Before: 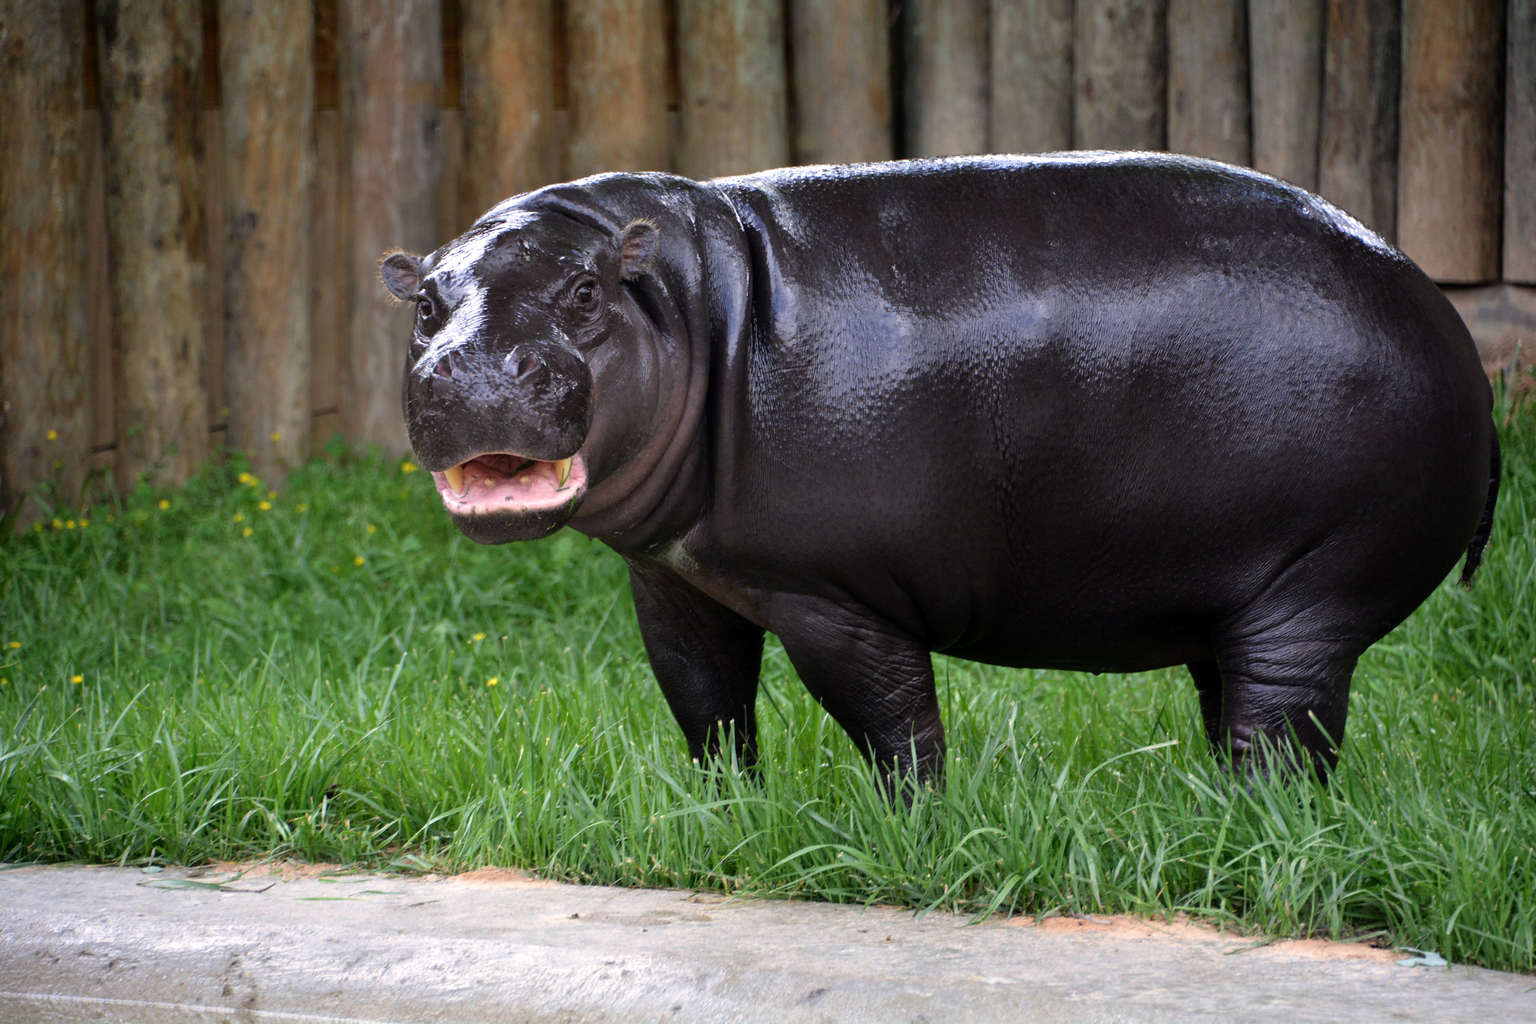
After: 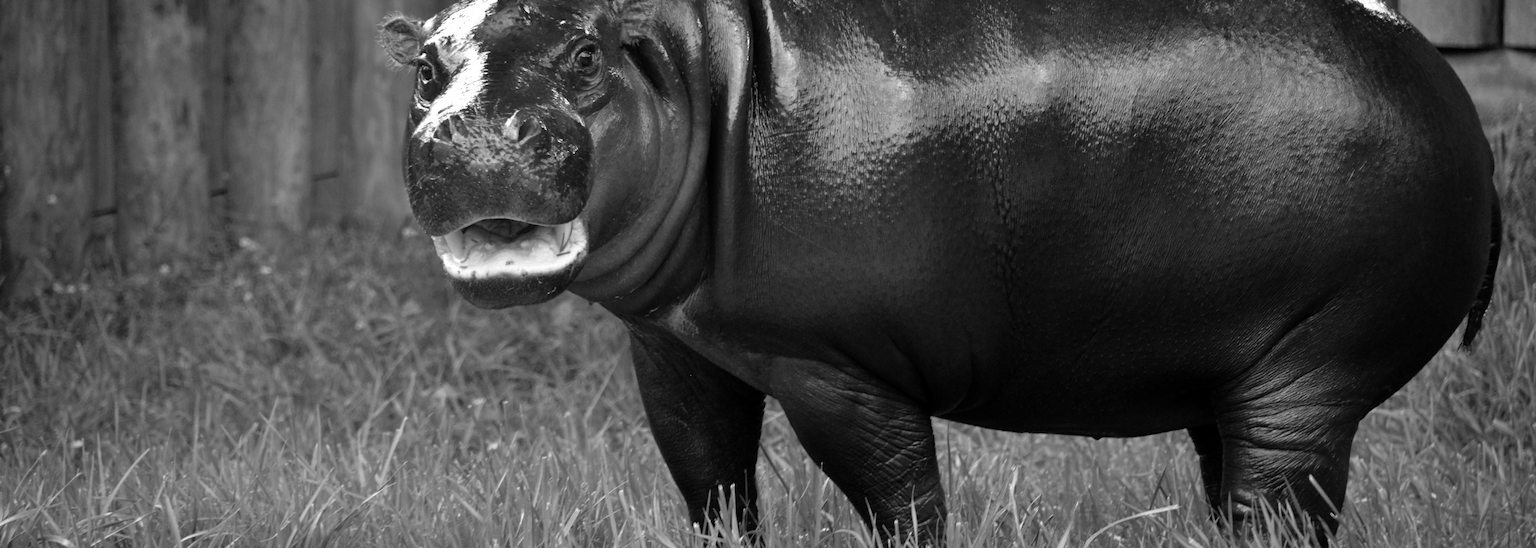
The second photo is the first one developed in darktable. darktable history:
crop and rotate: top 23.095%, bottom 23.393%
color zones: curves: ch0 [(0, 0.613) (0.01, 0.613) (0.245, 0.448) (0.498, 0.529) (0.642, 0.665) (0.879, 0.777) (0.99, 0.613)]; ch1 [(0, 0) (0.143, 0) (0.286, 0) (0.429, 0) (0.571, 0) (0.714, 0) (0.857, 0)]
